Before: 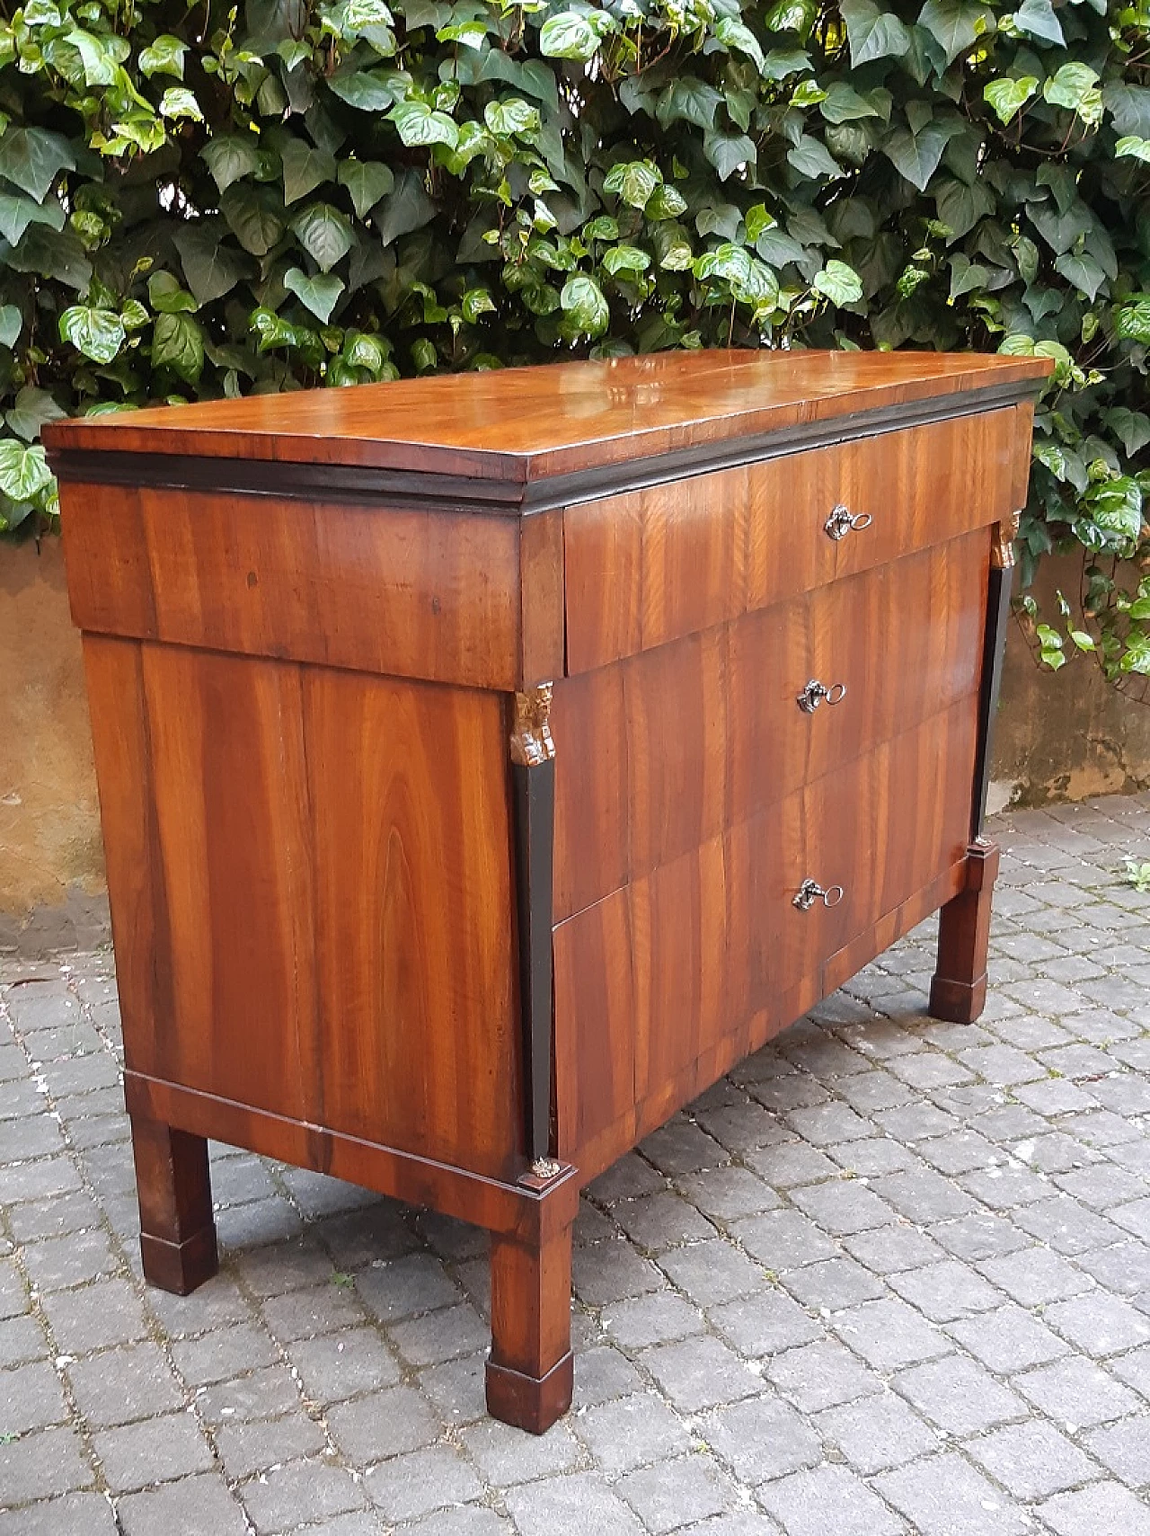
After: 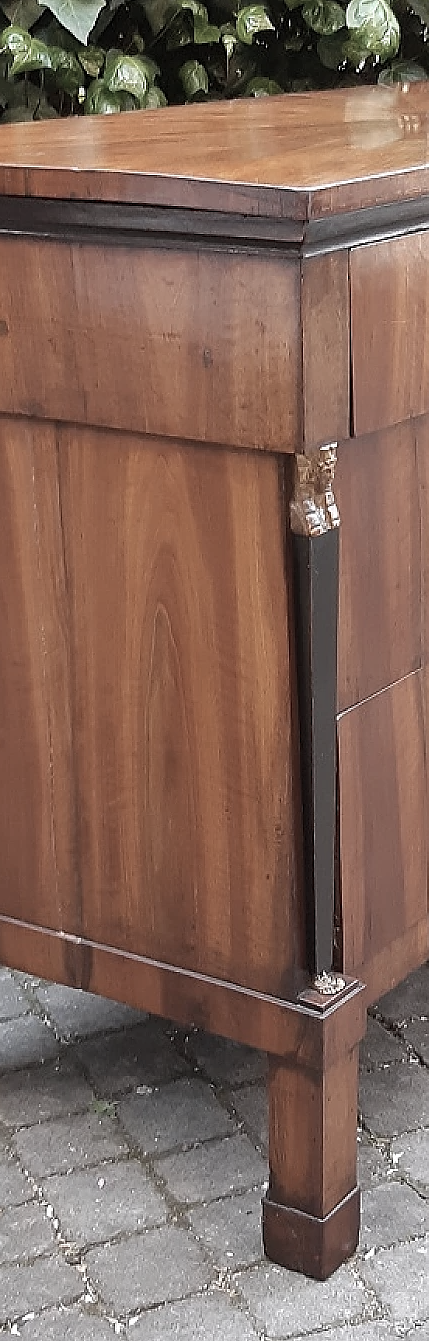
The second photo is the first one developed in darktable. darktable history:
crop and rotate: left 21.77%, top 18.528%, right 44.676%, bottom 2.997%
sharpen: radius 0.969, amount 0.604
shadows and highlights: soften with gaussian
color correction: saturation 0.5
